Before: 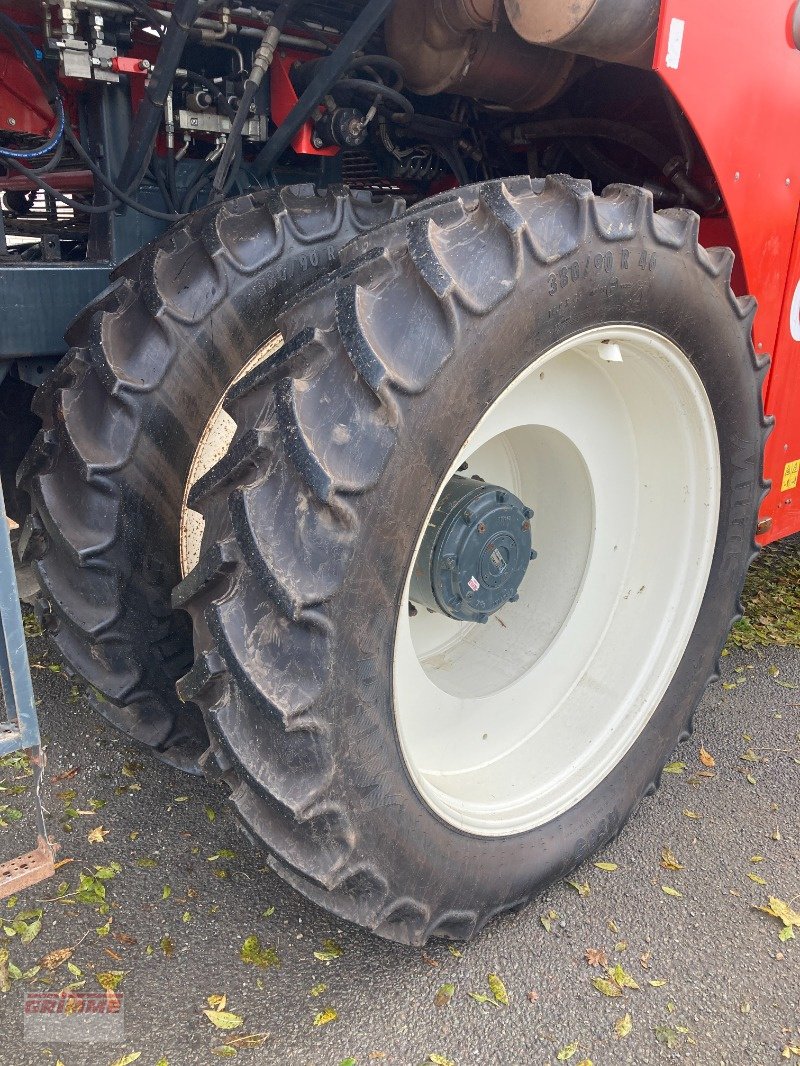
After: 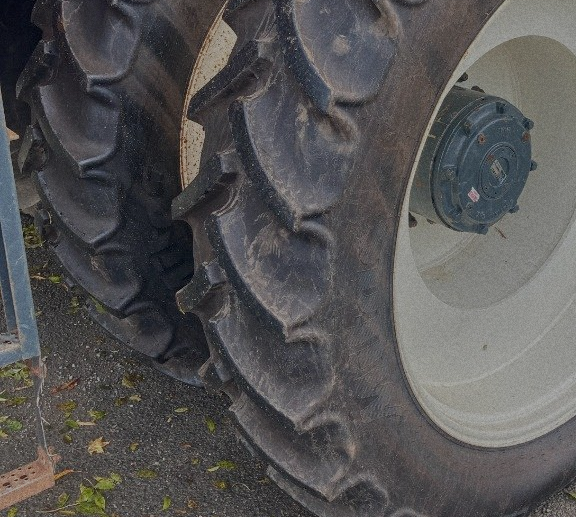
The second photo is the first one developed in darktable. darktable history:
exposure: exposure -1 EV, compensate highlight preservation false
local contrast: detail 110%
tone equalizer: -8 EV 0.25 EV, -7 EV 0.417 EV, -6 EV 0.417 EV, -5 EV 0.25 EV, -3 EV -0.25 EV, -2 EV -0.417 EV, -1 EV -0.417 EV, +0 EV -0.25 EV, edges refinement/feathering 500, mask exposure compensation -1.57 EV, preserve details guided filter
grain: coarseness 0.09 ISO
crop: top 36.498%, right 27.964%, bottom 14.995%
